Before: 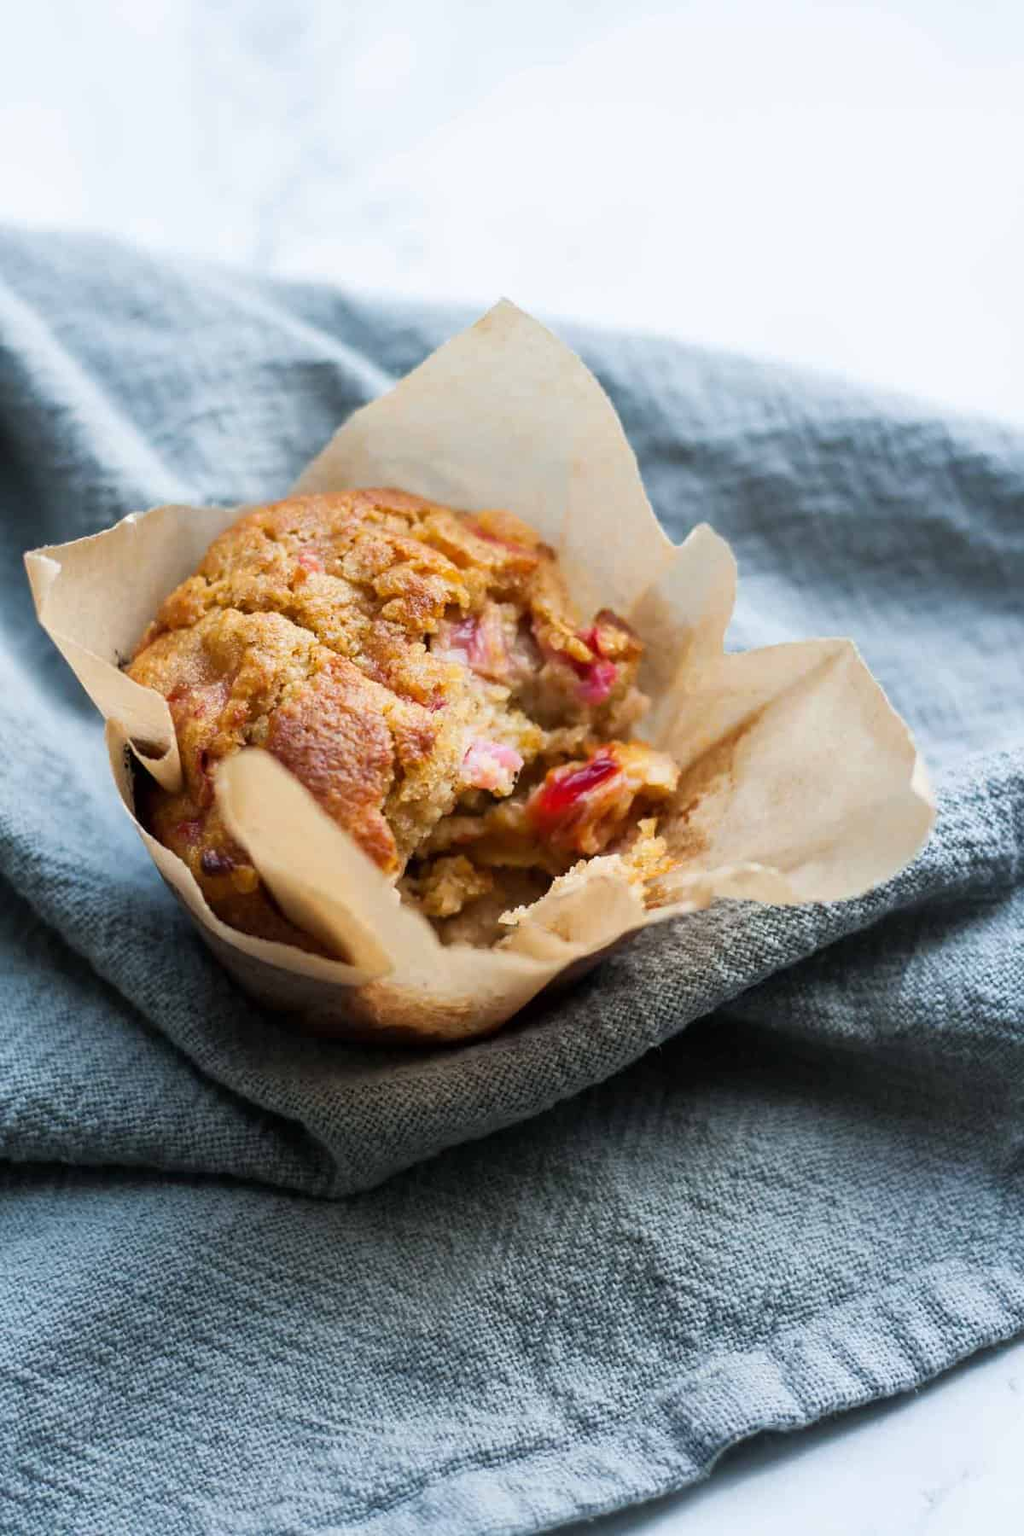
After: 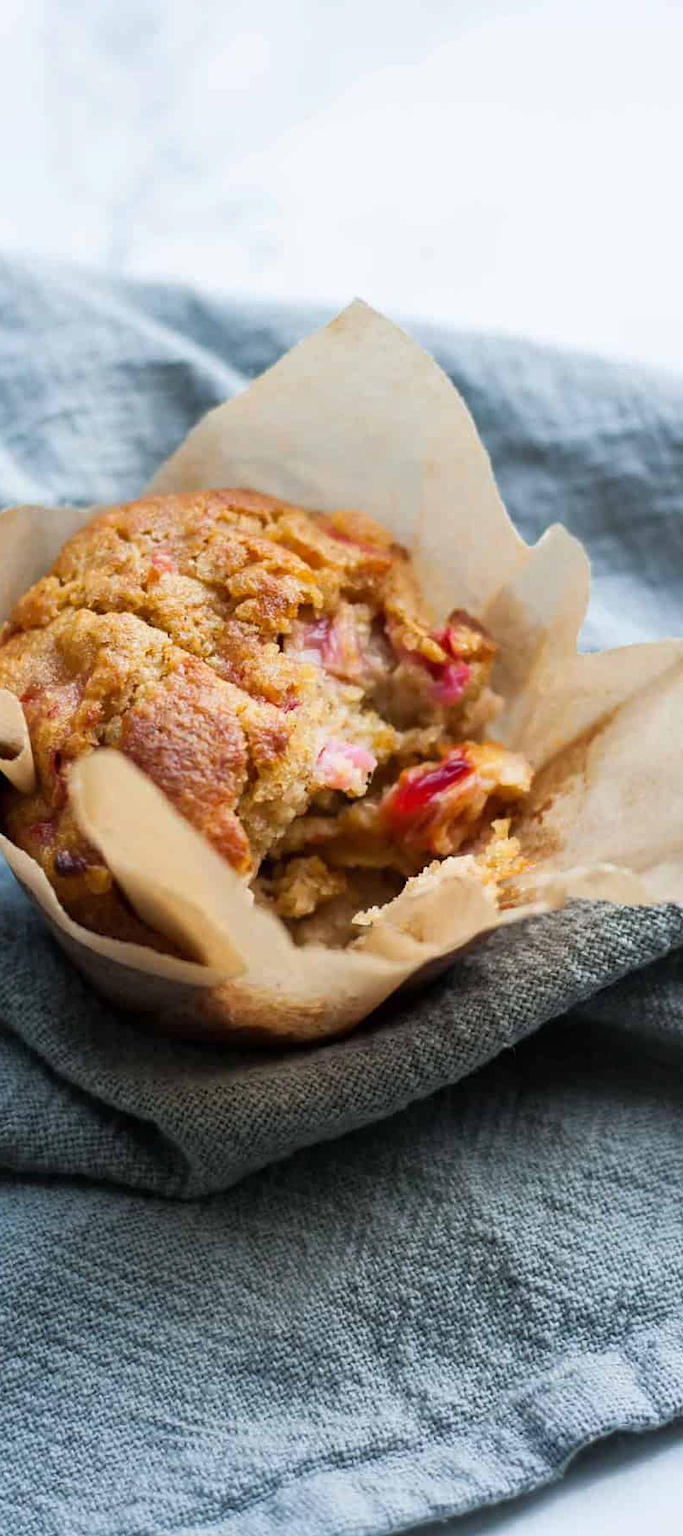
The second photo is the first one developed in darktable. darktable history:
shadows and highlights: shadows 20.16, highlights -20.83, soften with gaussian
exposure: compensate exposure bias true, compensate highlight preservation false
crop and rotate: left 14.372%, right 18.935%
